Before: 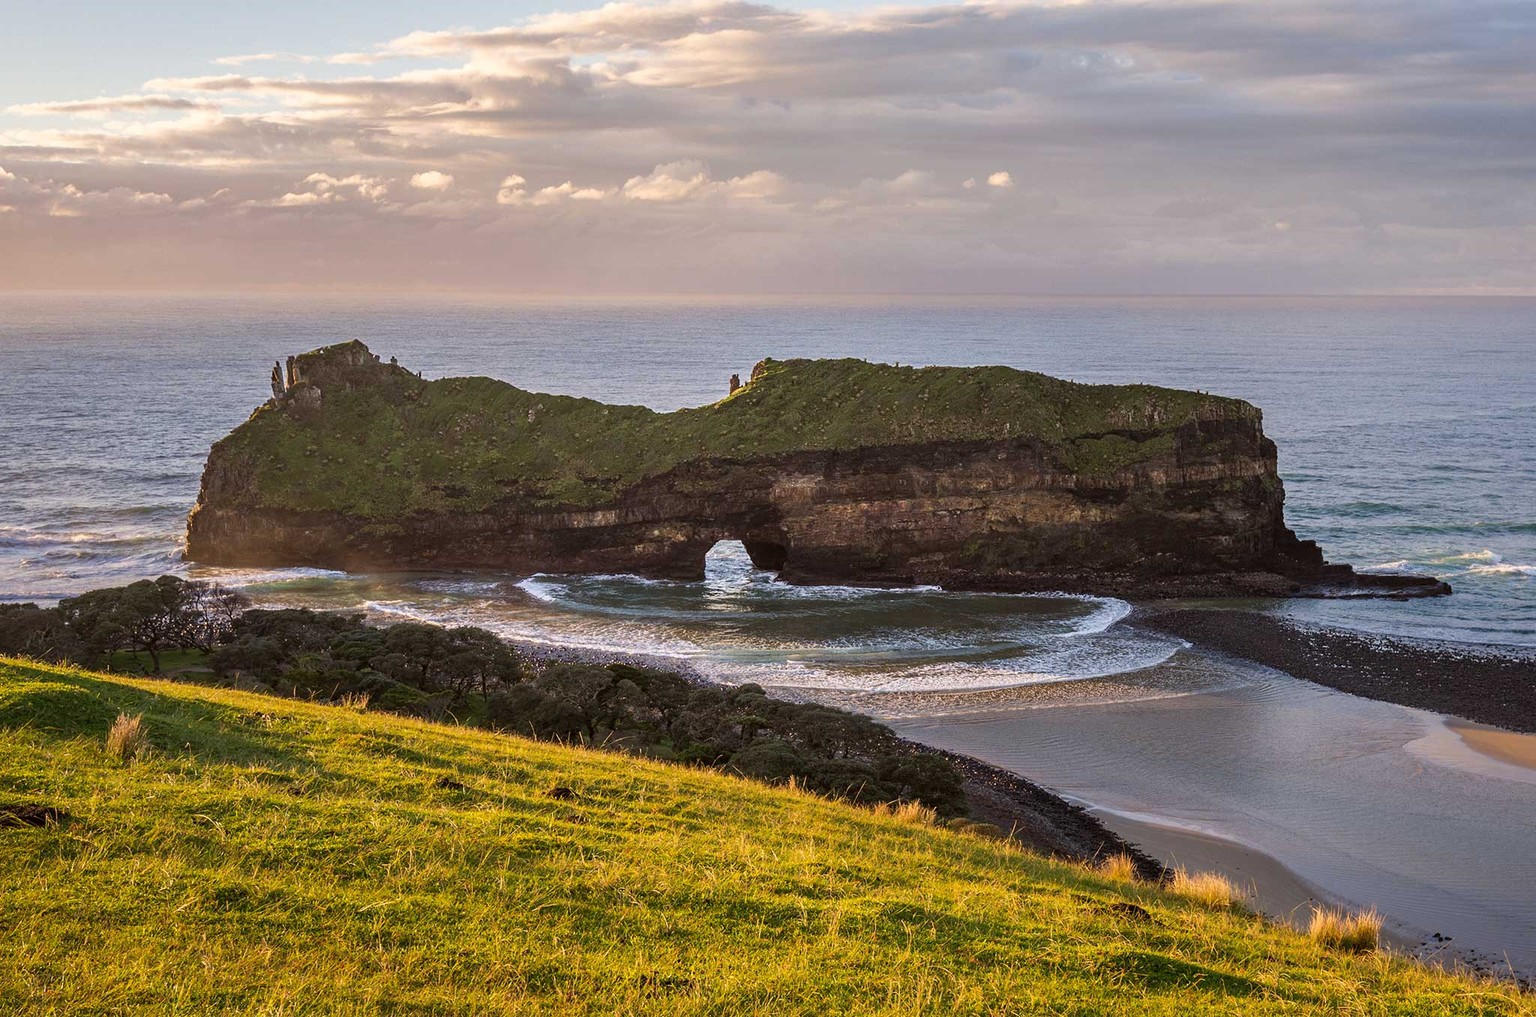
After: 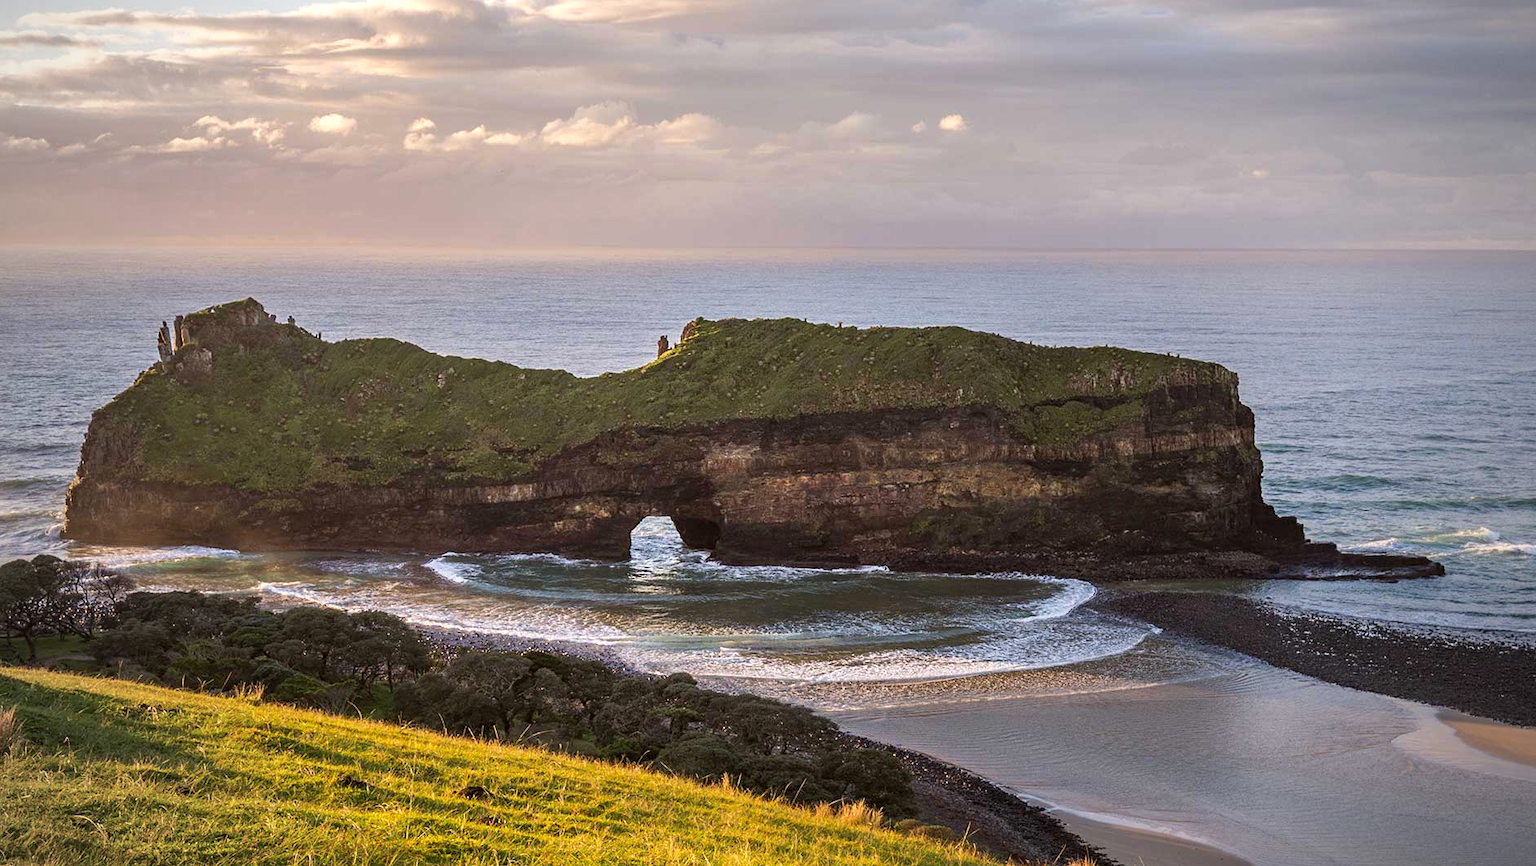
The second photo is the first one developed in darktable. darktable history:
exposure: exposure 0.209 EV, compensate highlight preservation false
crop: left 8.283%, top 6.616%, bottom 15.221%
vignetting: fall-off start 74.33%, fall-off radius 65.74%
